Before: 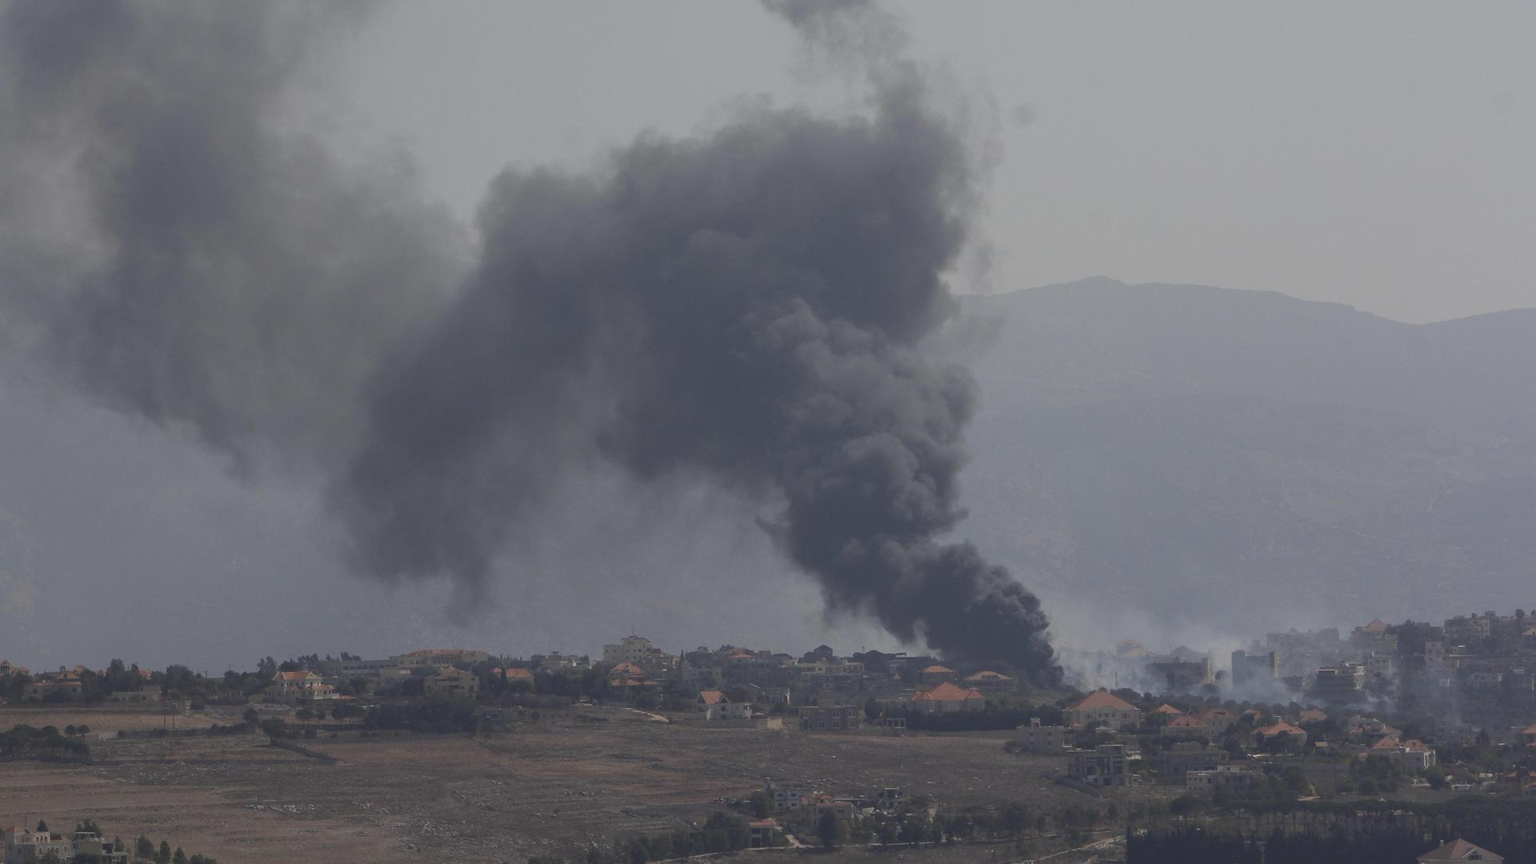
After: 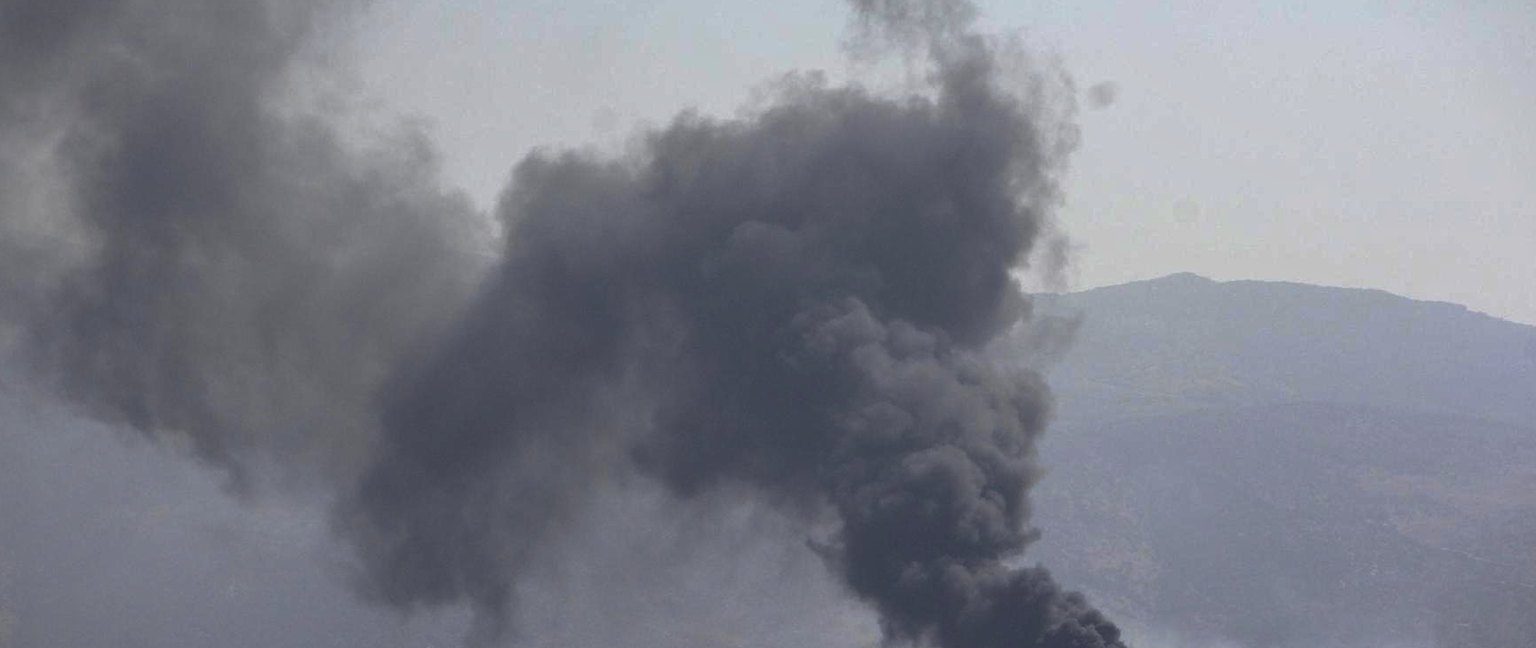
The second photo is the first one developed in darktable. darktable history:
base curve: curves: ch0 [(0, 0) (0.826, 0.587) (1, 1)], preserve colors none
local contrast: on, module defaults
crop: left 1.576%, top 3.418%, right 7.677%, bottom 28.41%
contrast brightness saturation: contrast 0.185, saturation 0.31
vignetting: fall-off start 99.59%, width/height ratio 1.319
exposure: exposure 1 EV, compensate highlight preservation false
